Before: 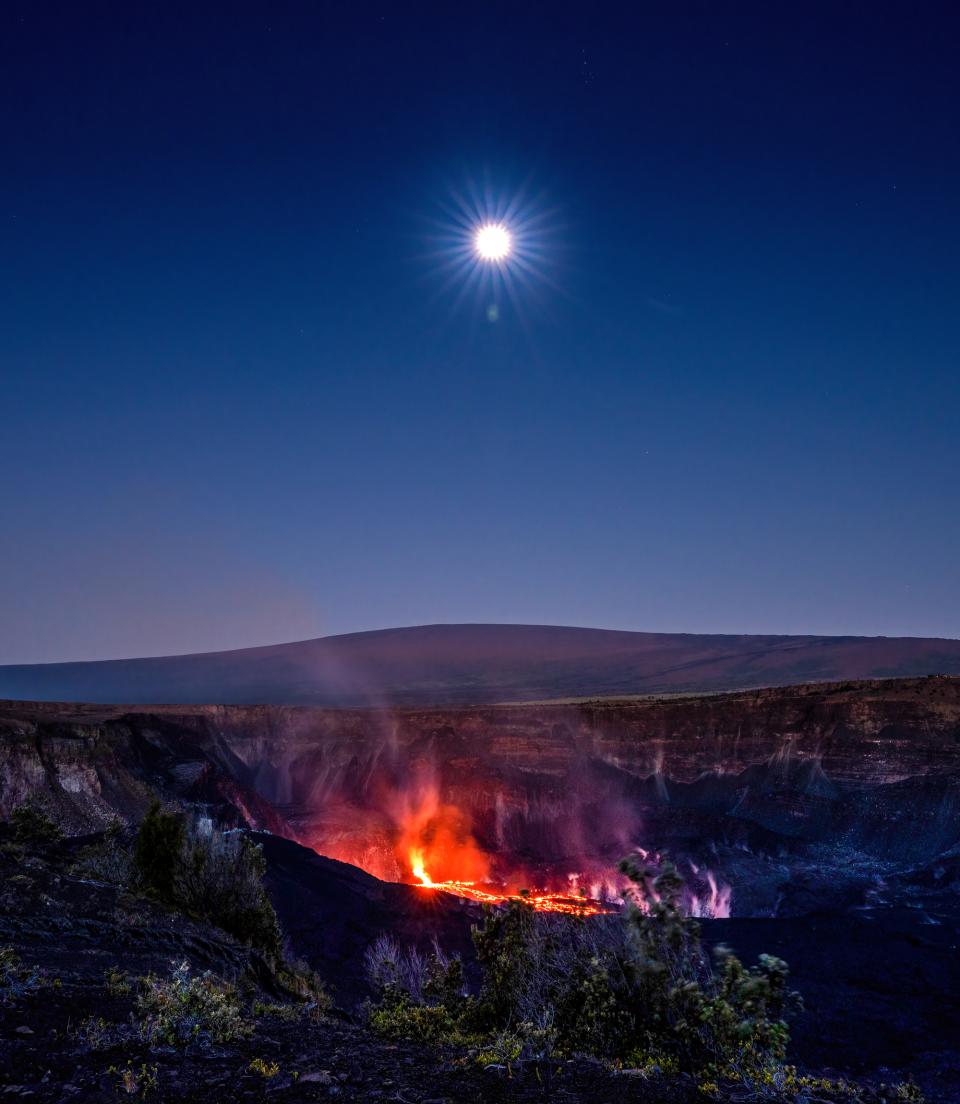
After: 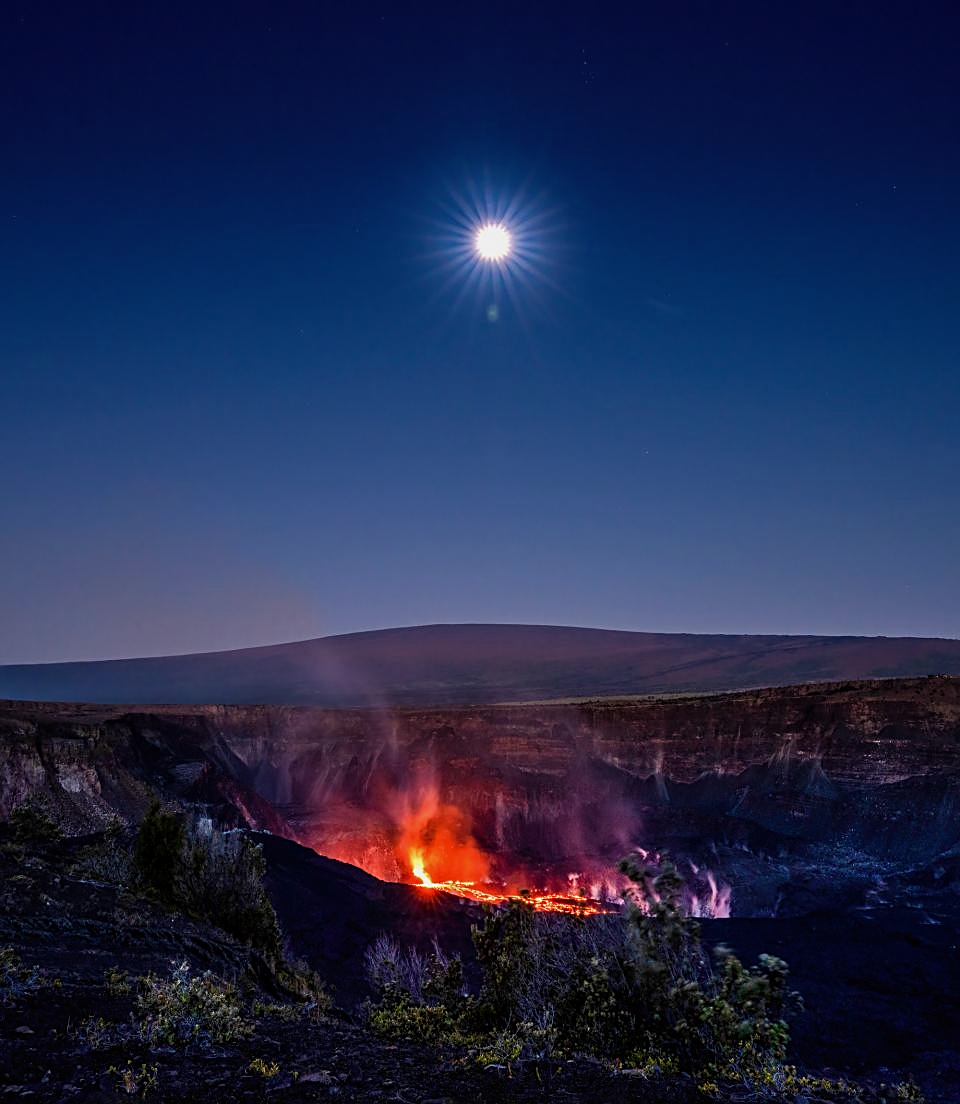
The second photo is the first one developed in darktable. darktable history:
sharpen: on, module defaults
exposure: exposure -0.214 EV, compensate highlight preservation false
